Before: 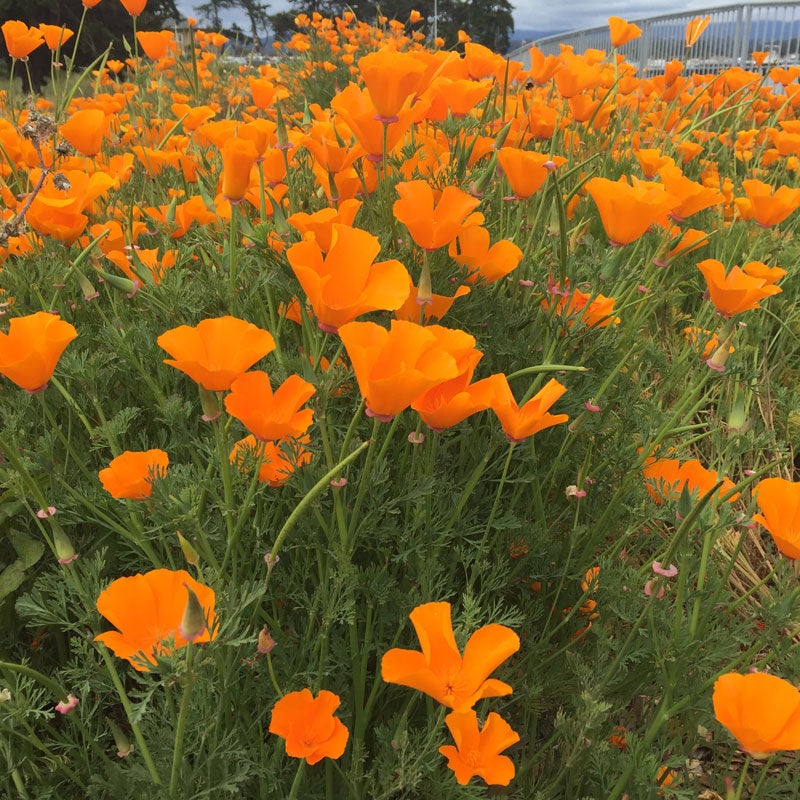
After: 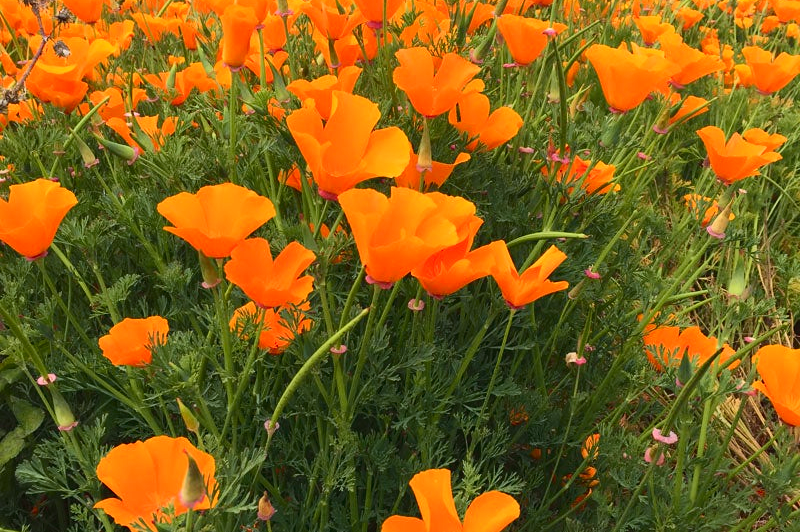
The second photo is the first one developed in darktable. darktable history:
shadows and highlights: radius 125.46, shadows 30.51, highlights -30.51, low approximation 0.01, soften with gaussian
crop: top 16.727%, bottom 16.727%
tone curve: curves: ch0 [(0, 0.001) (0.139, 0.096) (0.311, 0.278) (0.495, 0.531) (0.718, 0.816) (0.841, 0.909) (1, 0.967)]; ch1 [(0, 0) (0.272, 0.249) (0.388, 0.385) (0.469, 0.456) (0.495, 0.497) (0.538, 0.554) (0.578, 0.605) (0.707, 0.778) (1, 1)]; ch2 [(0, 0) (0.125, 0.089) (0.353, 0.329) (0.443, 0.408) (0.502, 0.499) (0.557, 0.542) (0.608, 0.635) (1, 1)], color space Lab, independent channels, preserve colors none
